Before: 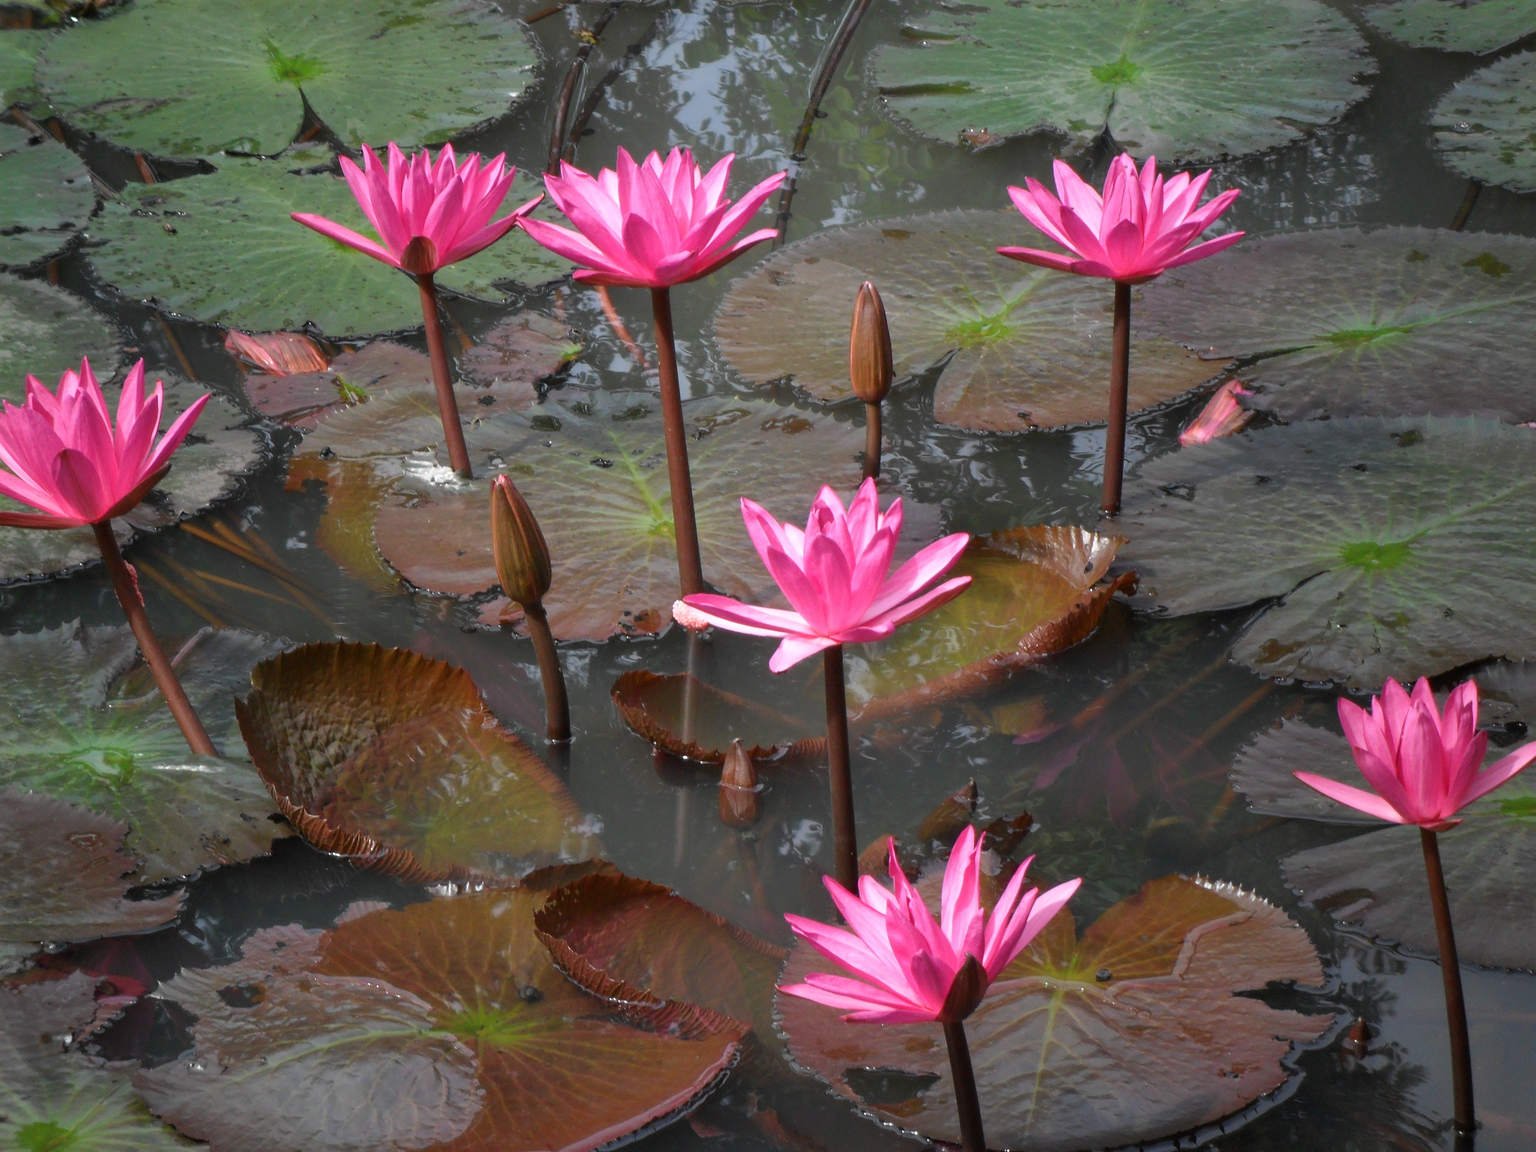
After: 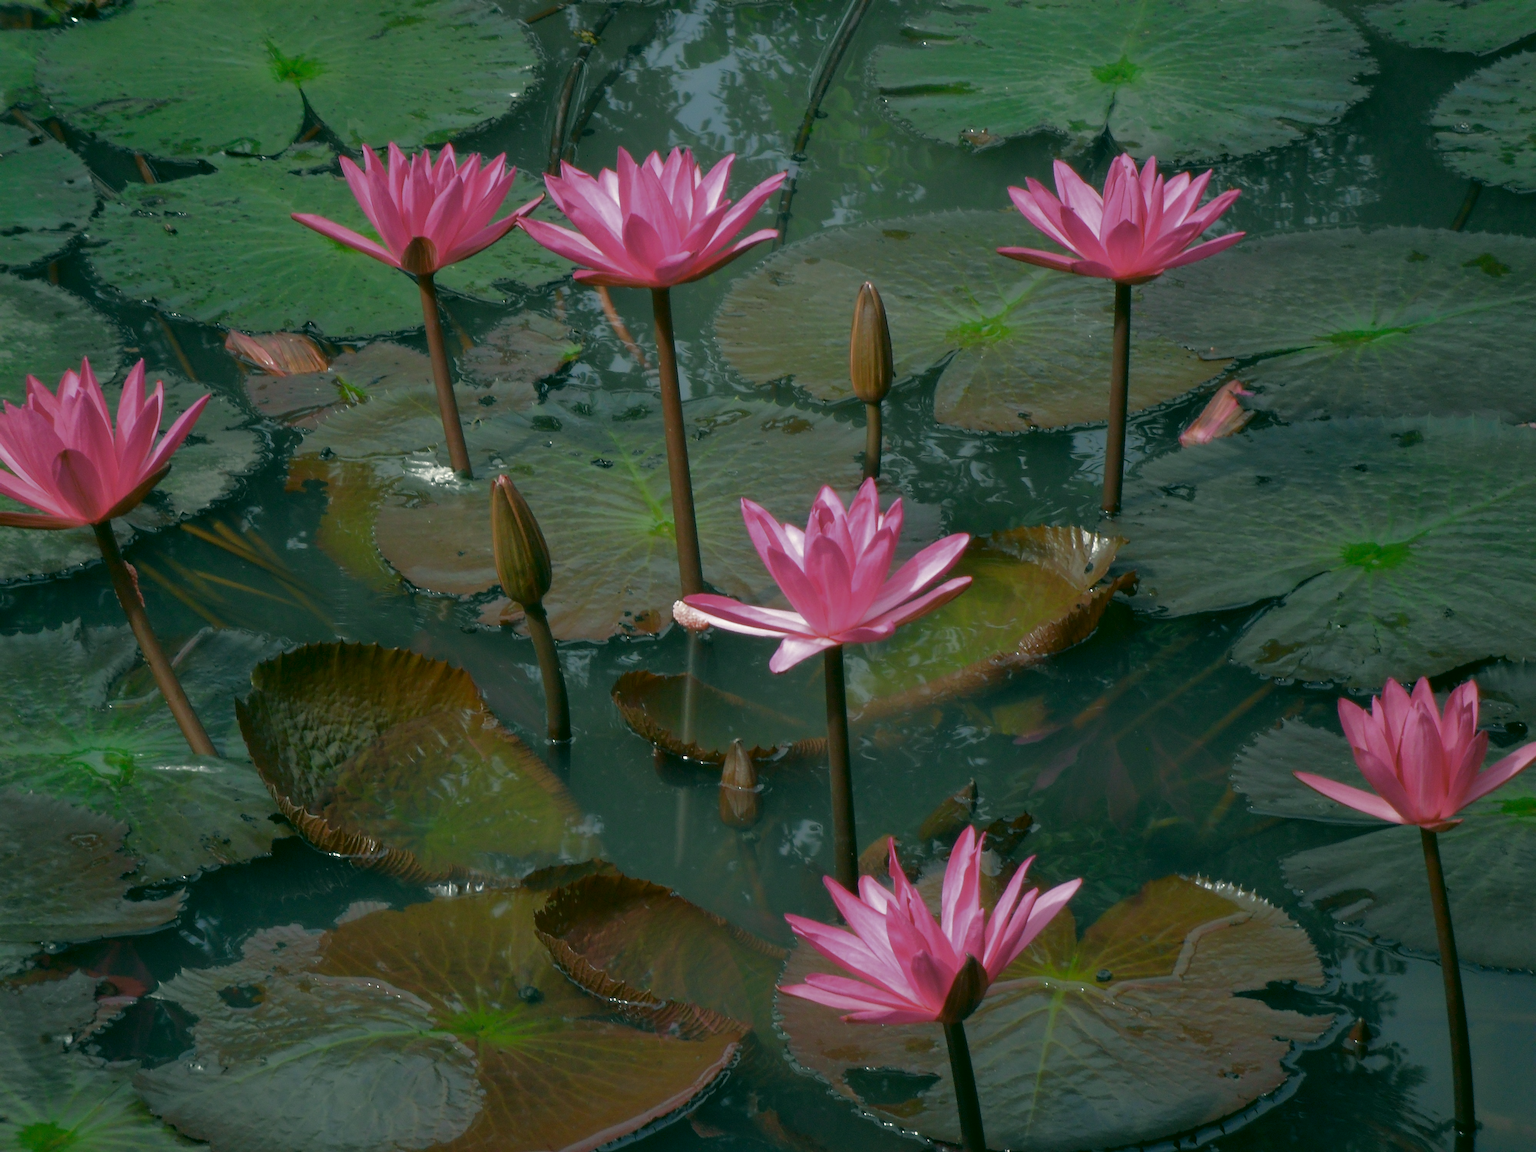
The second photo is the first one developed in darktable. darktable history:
color calibration: illuminant as shot in camera, x 0.383, y 0.38, temperature 3949.15 K, gamut compression 1.66
color correction: highlights a* 5.3, highlights b* 24.26, shadows a* -15.58, shadows b* 4.02
base curve: curves: ch0 [(0, 0) (0.841, 0.609) (1, 1)]
